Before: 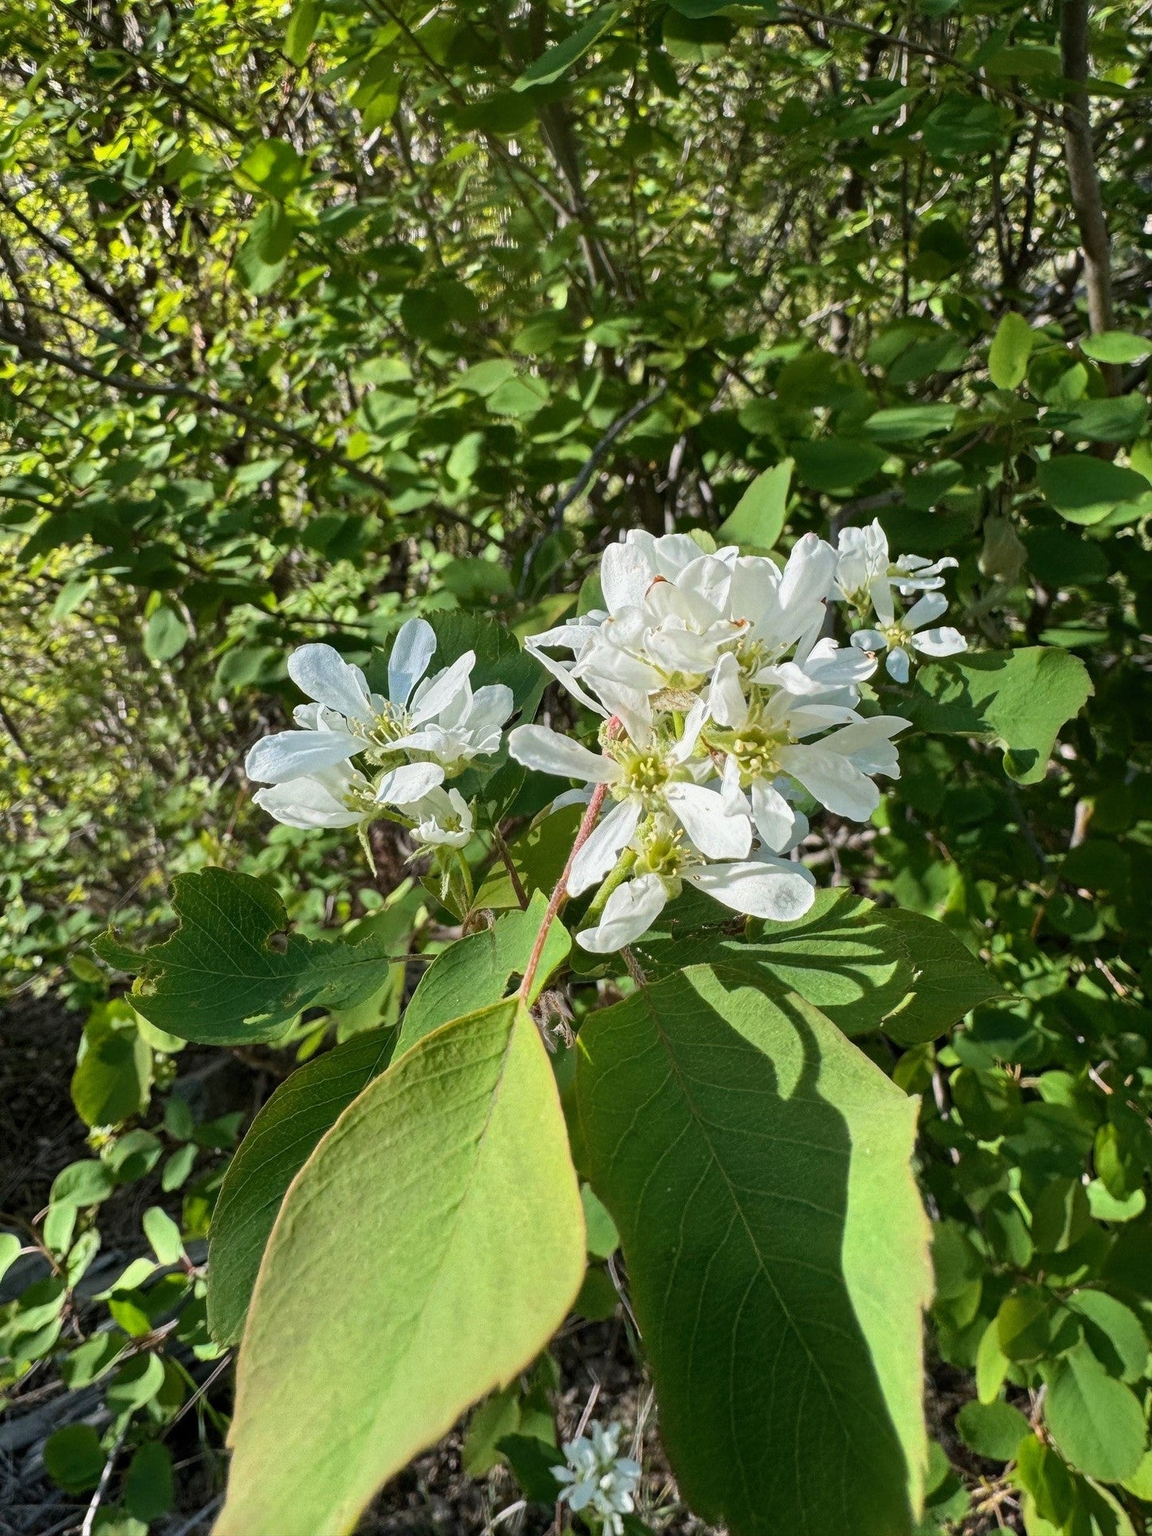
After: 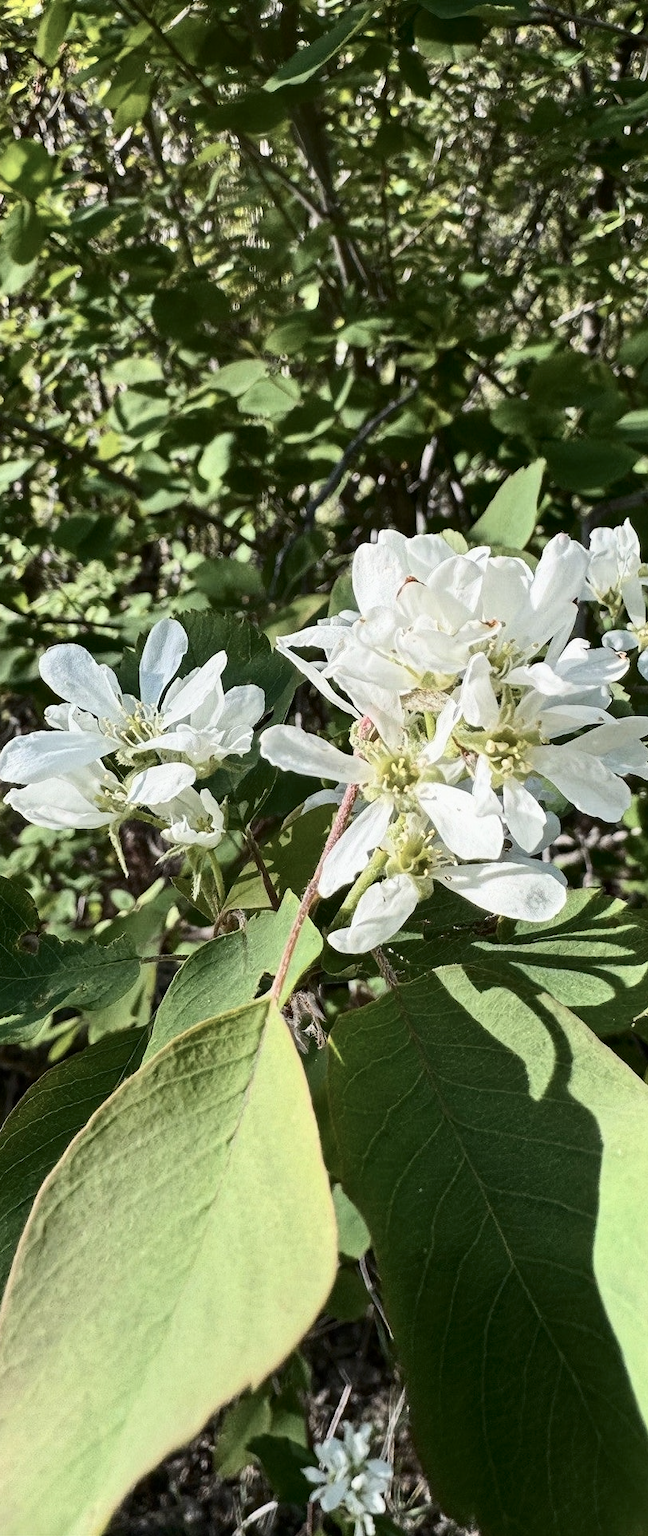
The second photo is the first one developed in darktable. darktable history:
contrast brightness saturation: contrast 0.25, saturation -0.314
crop: left 21.647%, right 22.054%, bottom 0.007%
